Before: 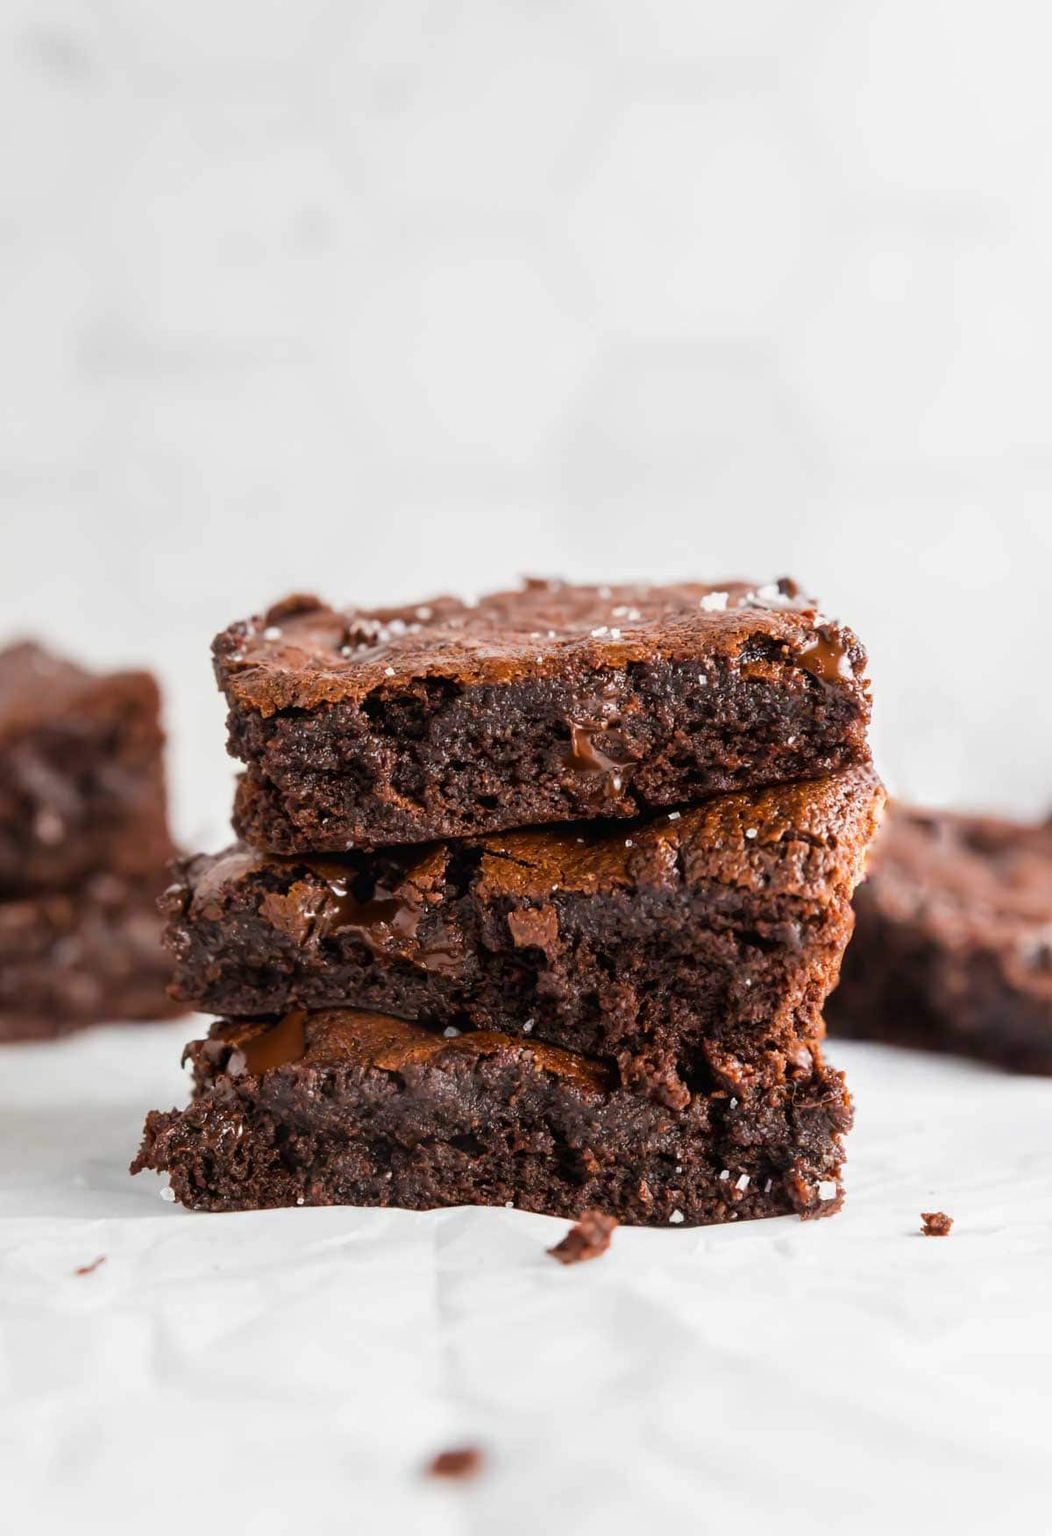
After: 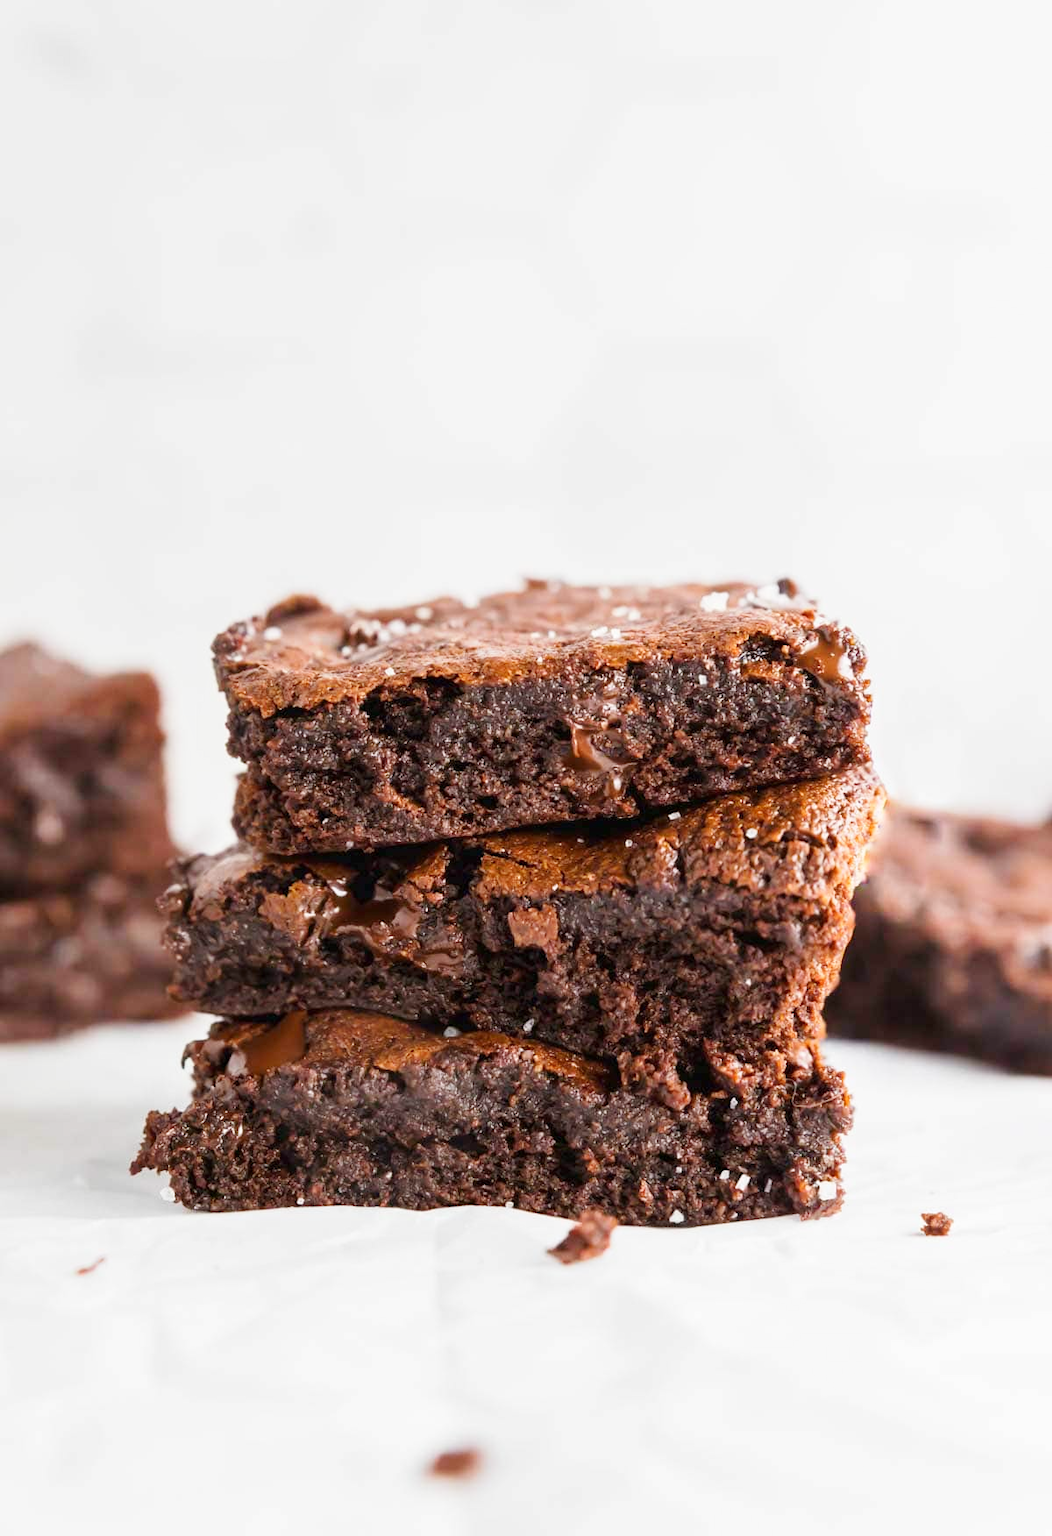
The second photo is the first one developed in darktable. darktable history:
tone equalizer: on, module defaults
base curve: curves: ch0 [(0, 0) (0.204, 0.334) (0.55, 0.733) (1, 1)], preserve colors none
